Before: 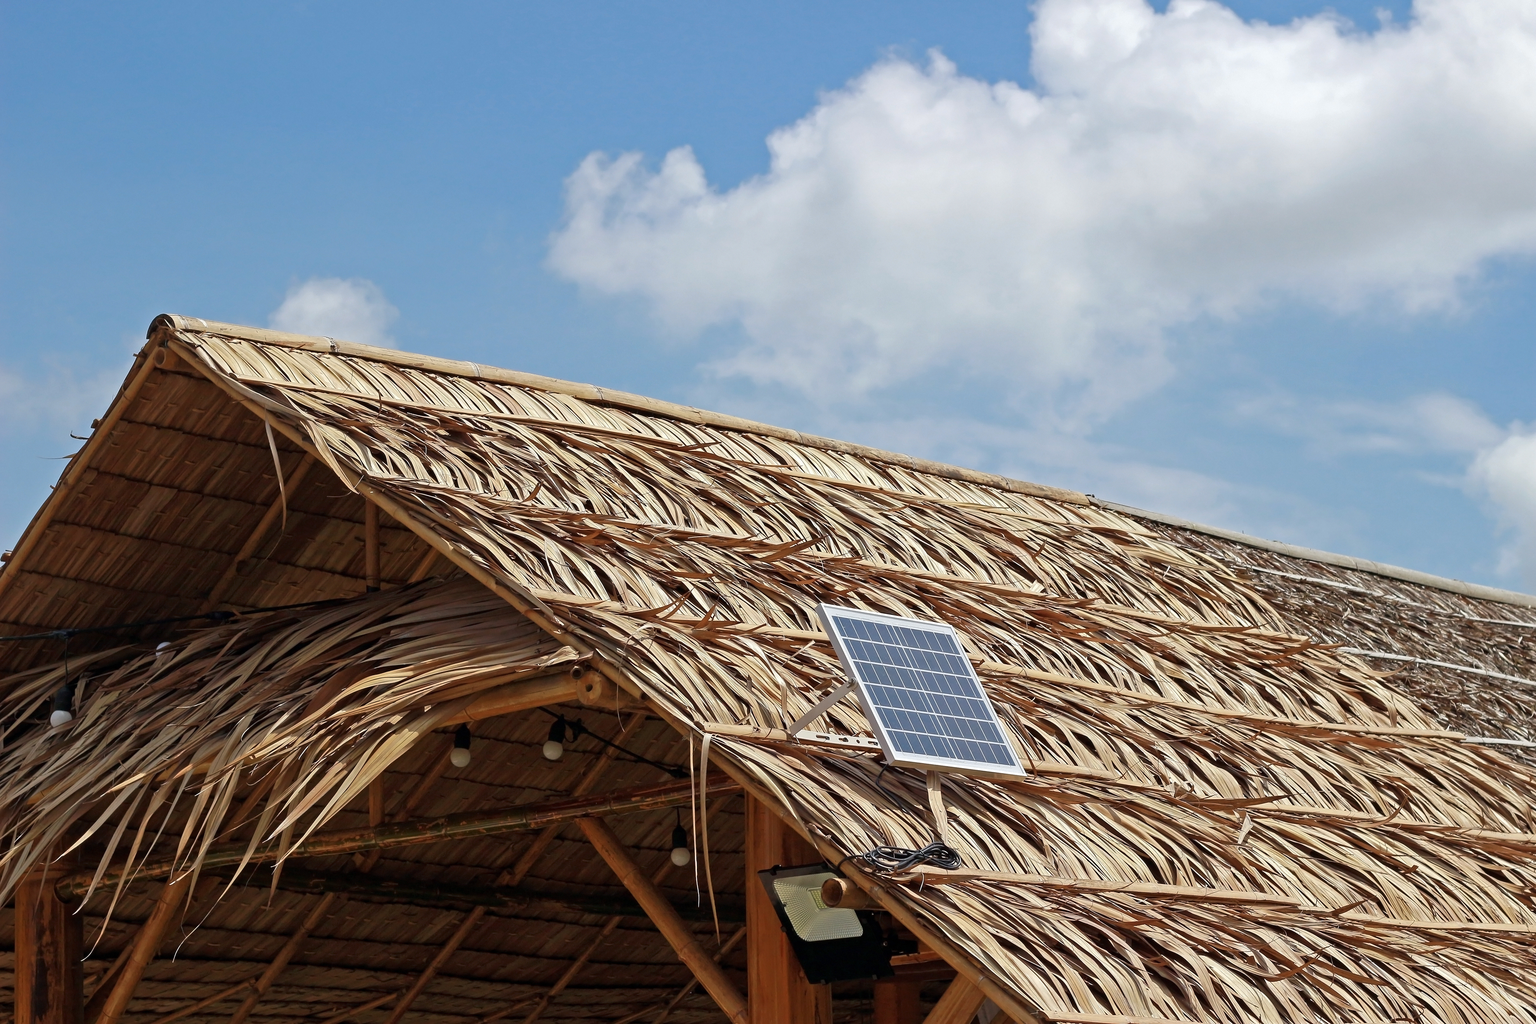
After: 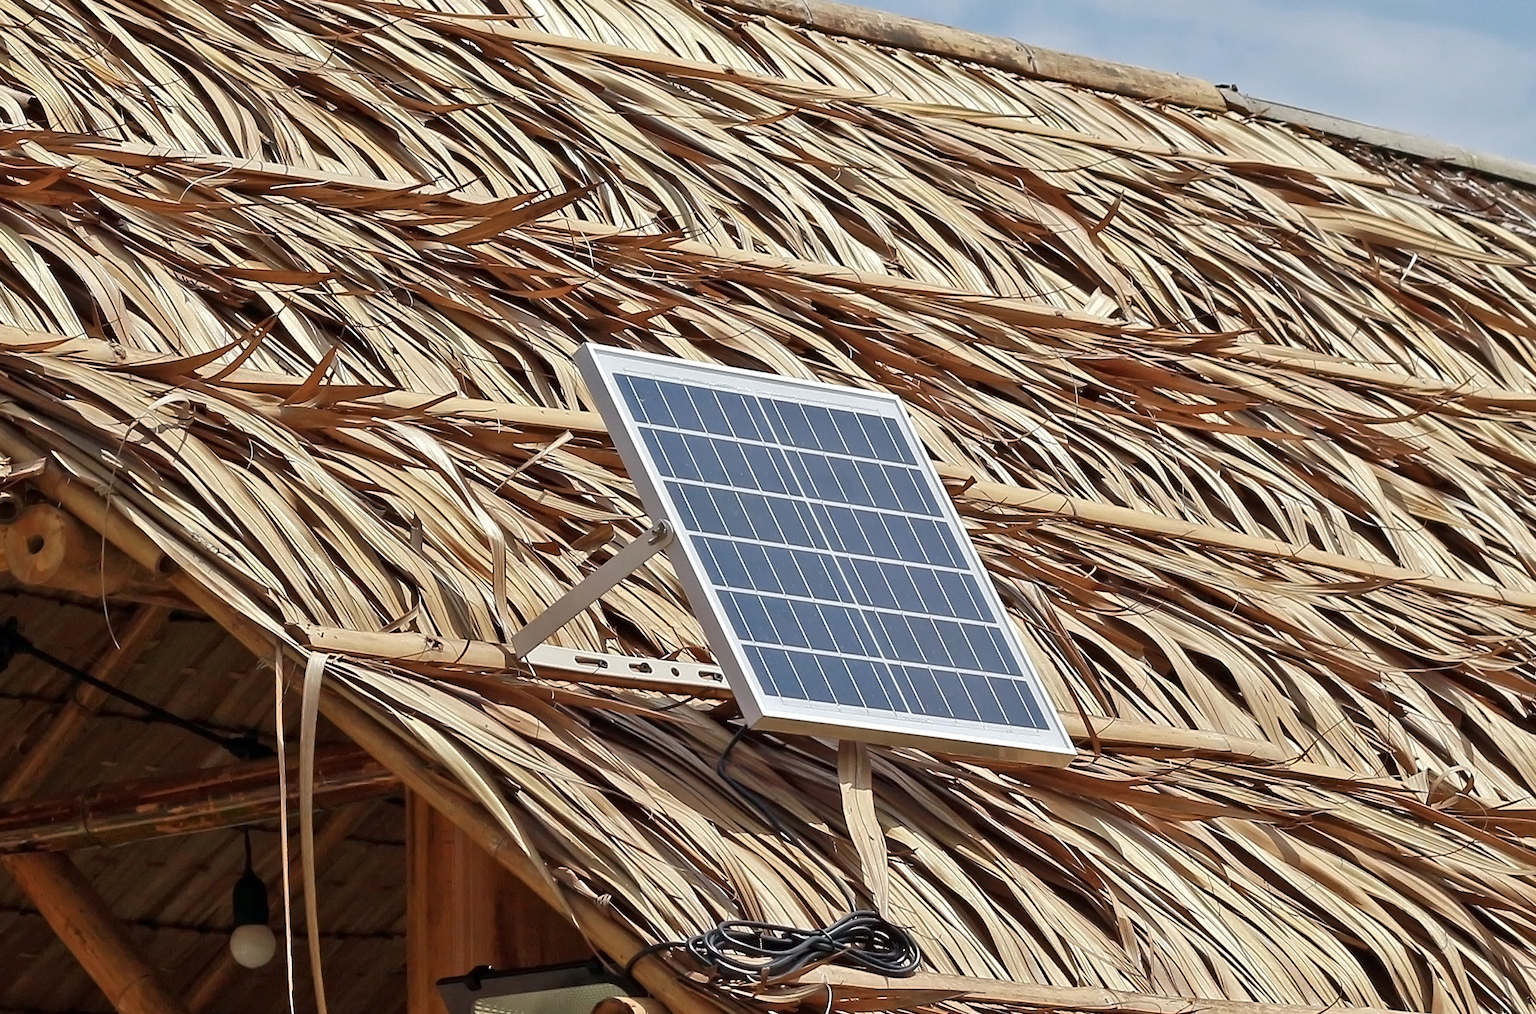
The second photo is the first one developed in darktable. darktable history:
crop: left 37.395%, top 44.844%, right 20.553%, bottom 13.352%
